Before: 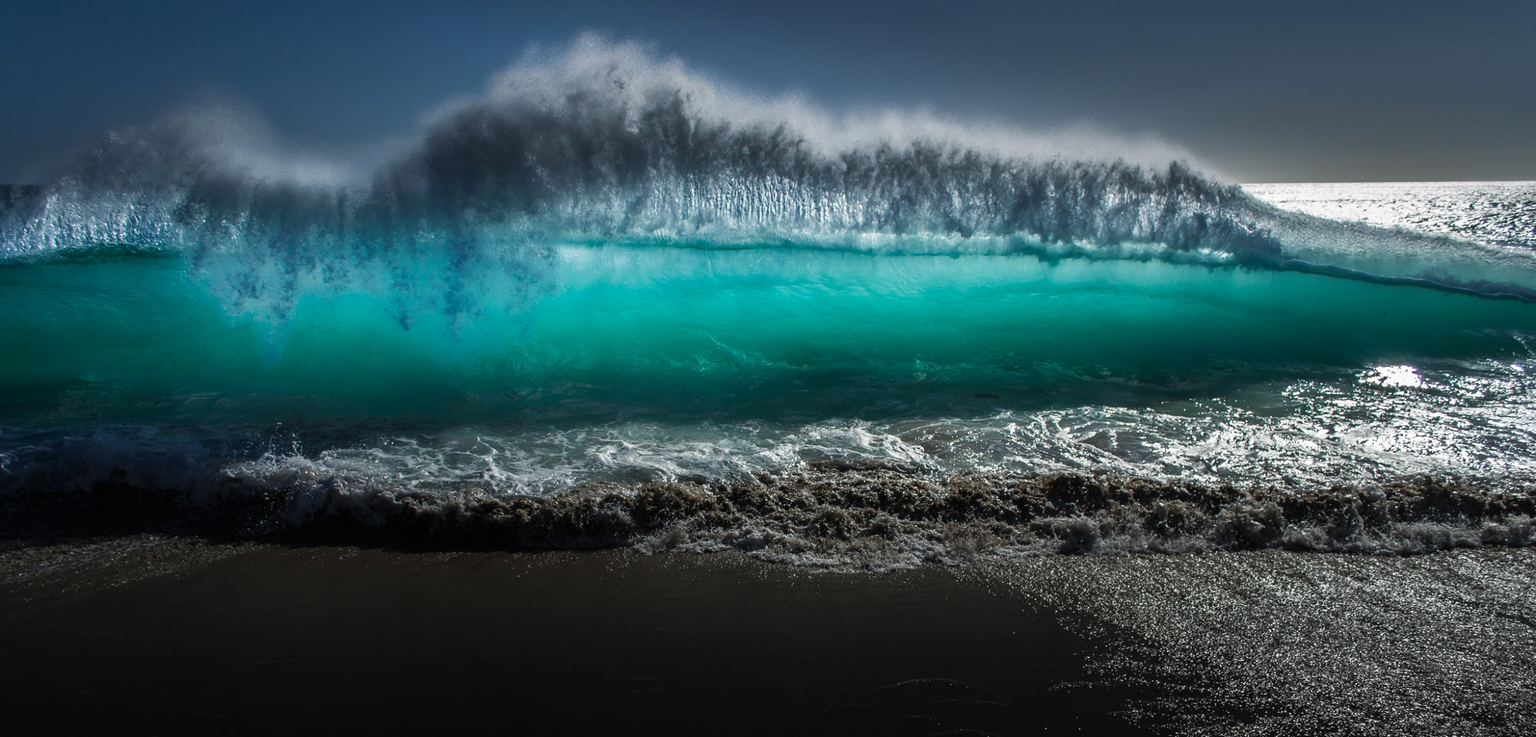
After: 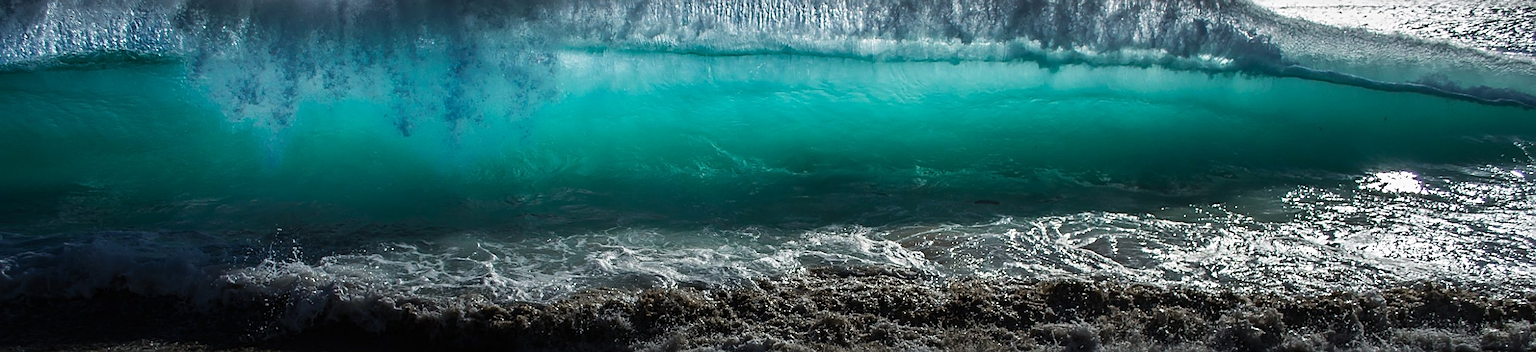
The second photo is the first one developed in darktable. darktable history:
crop and rotate: top 26.367%, bottom 25.694%
sharpen: amount 0.575
